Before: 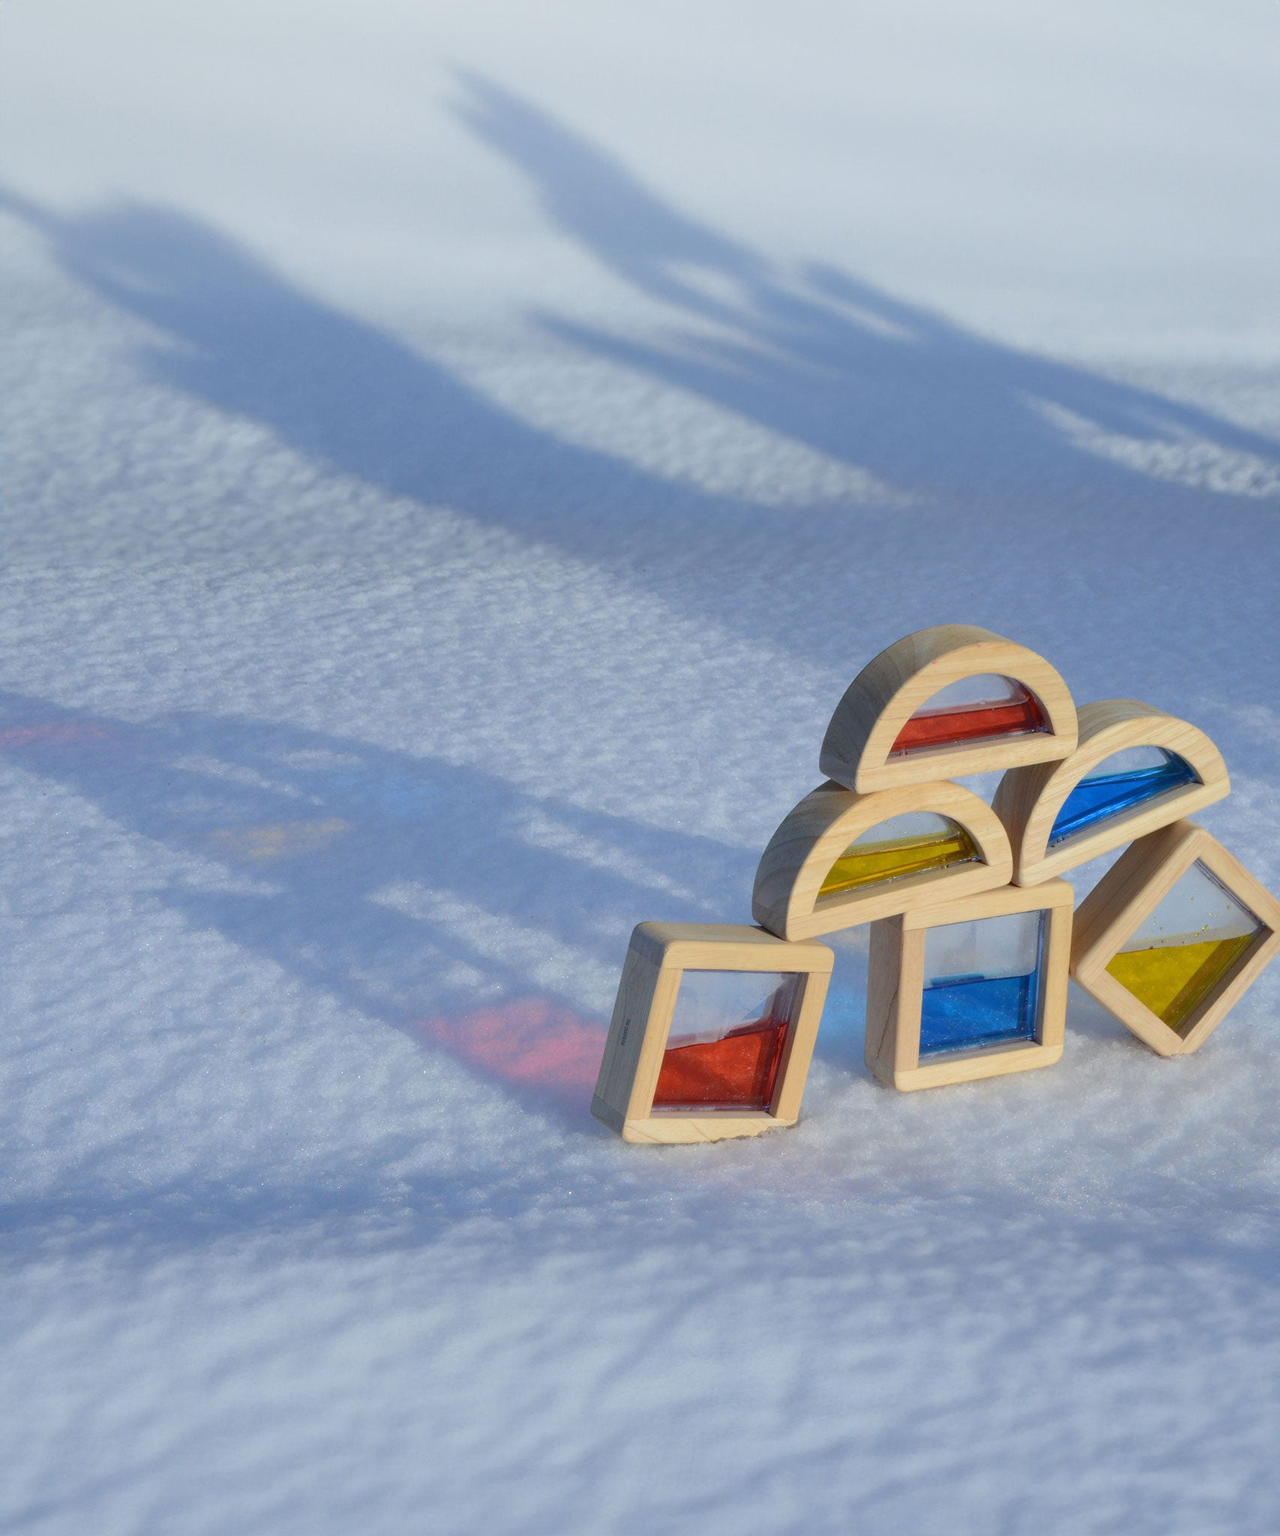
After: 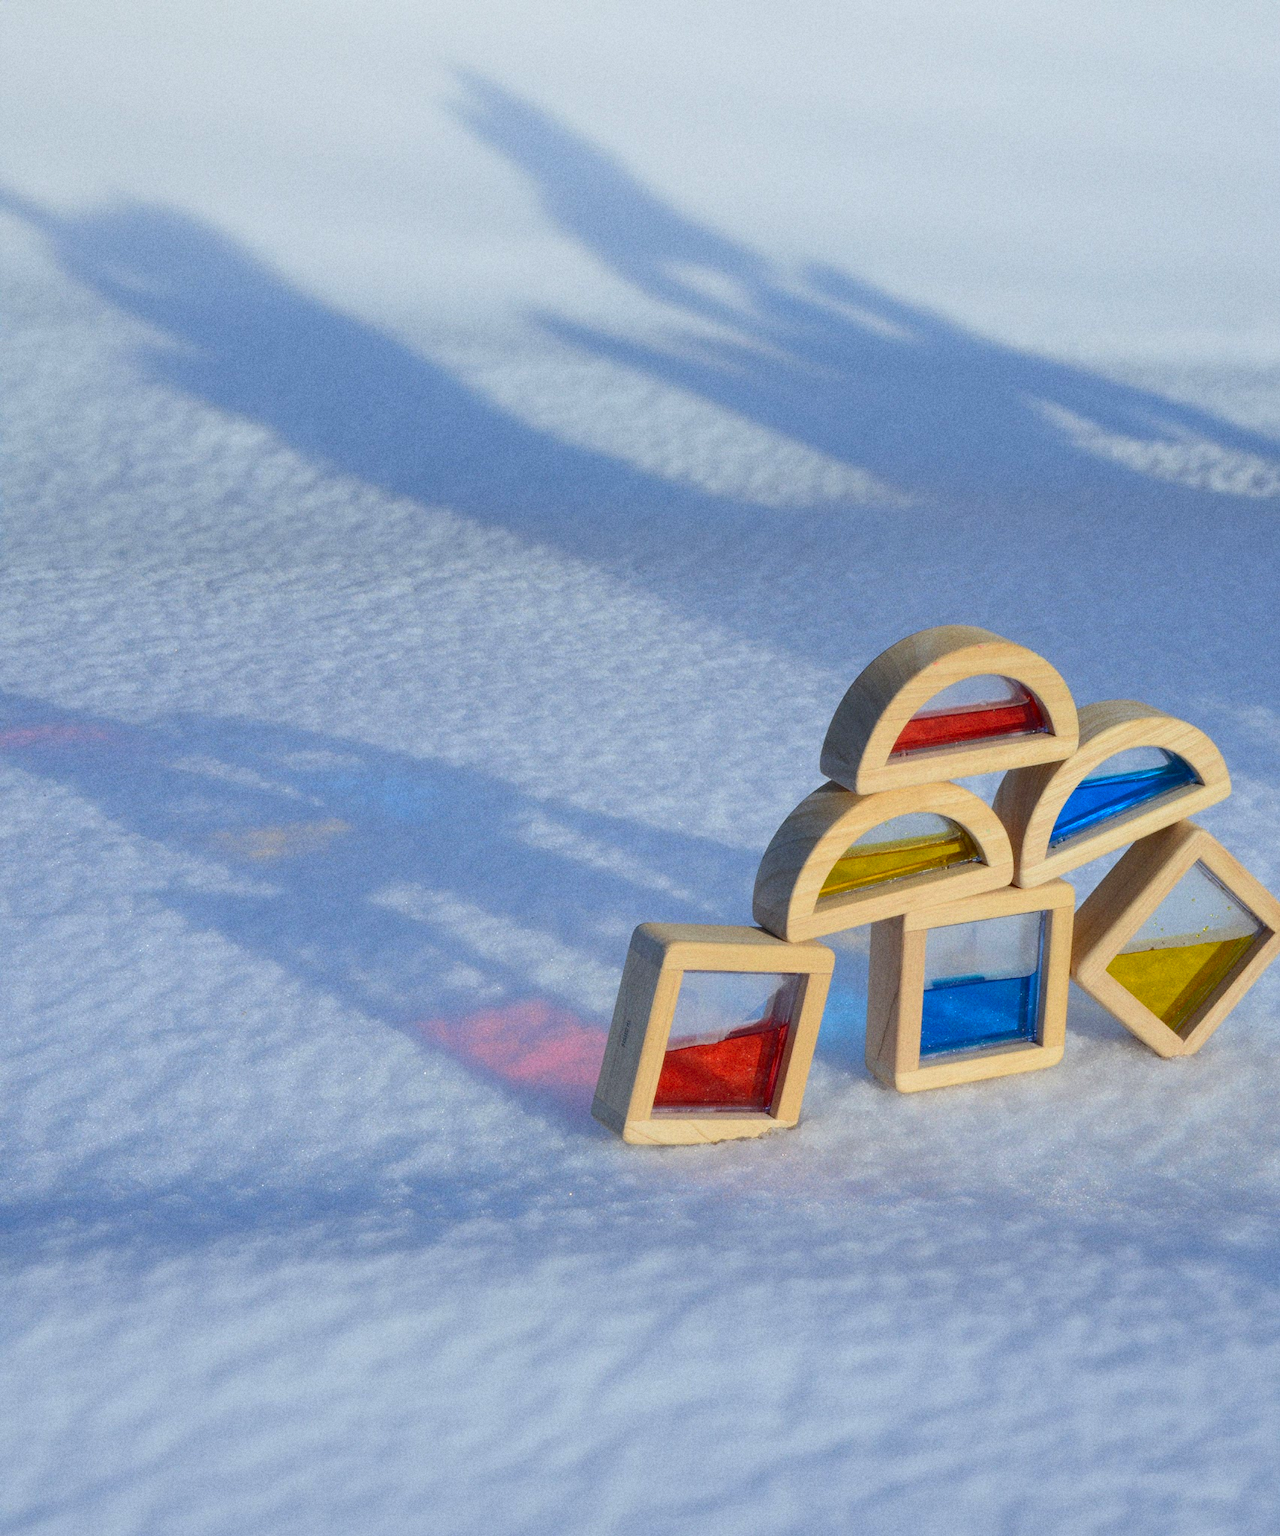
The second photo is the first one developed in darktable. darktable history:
crop: bottom 0.071%
contrast brightness saturation: contrast 0.08, saturation 0.2
grain: on, module defaults
